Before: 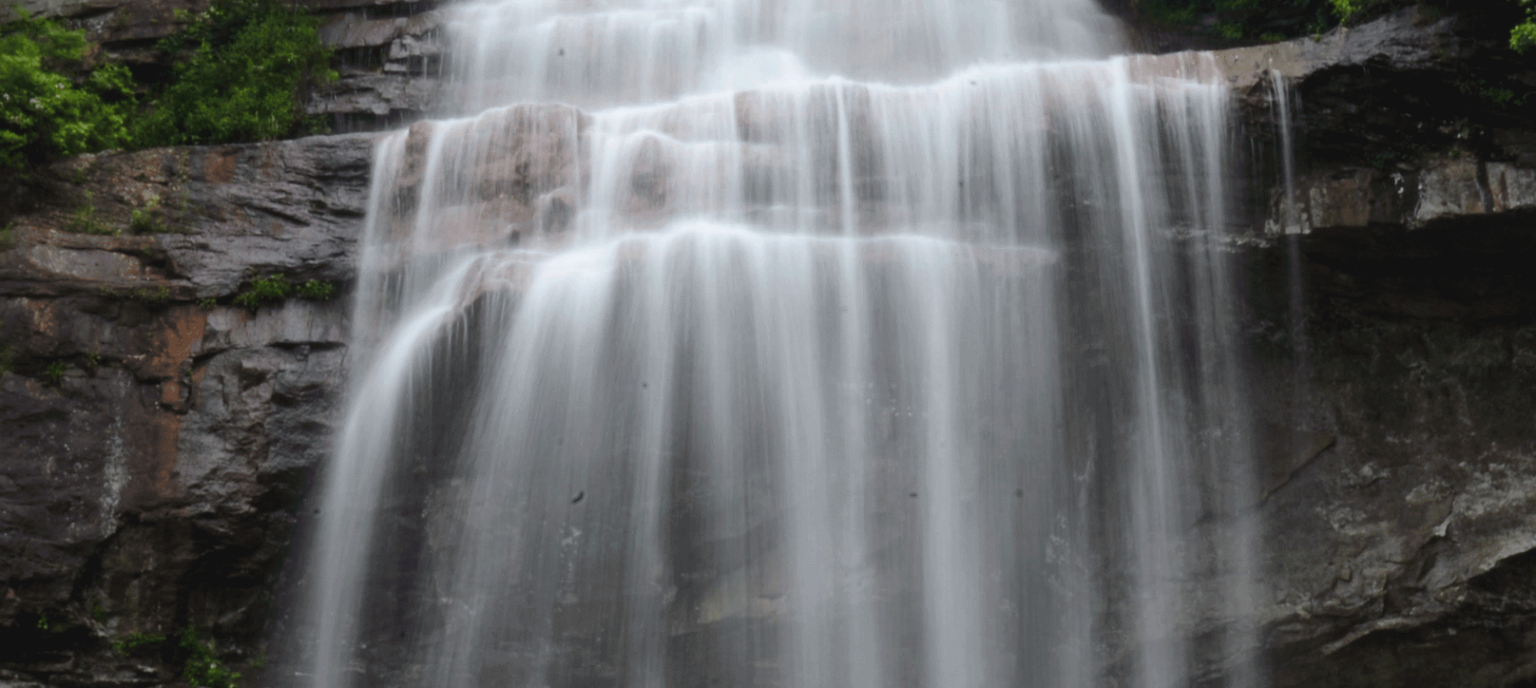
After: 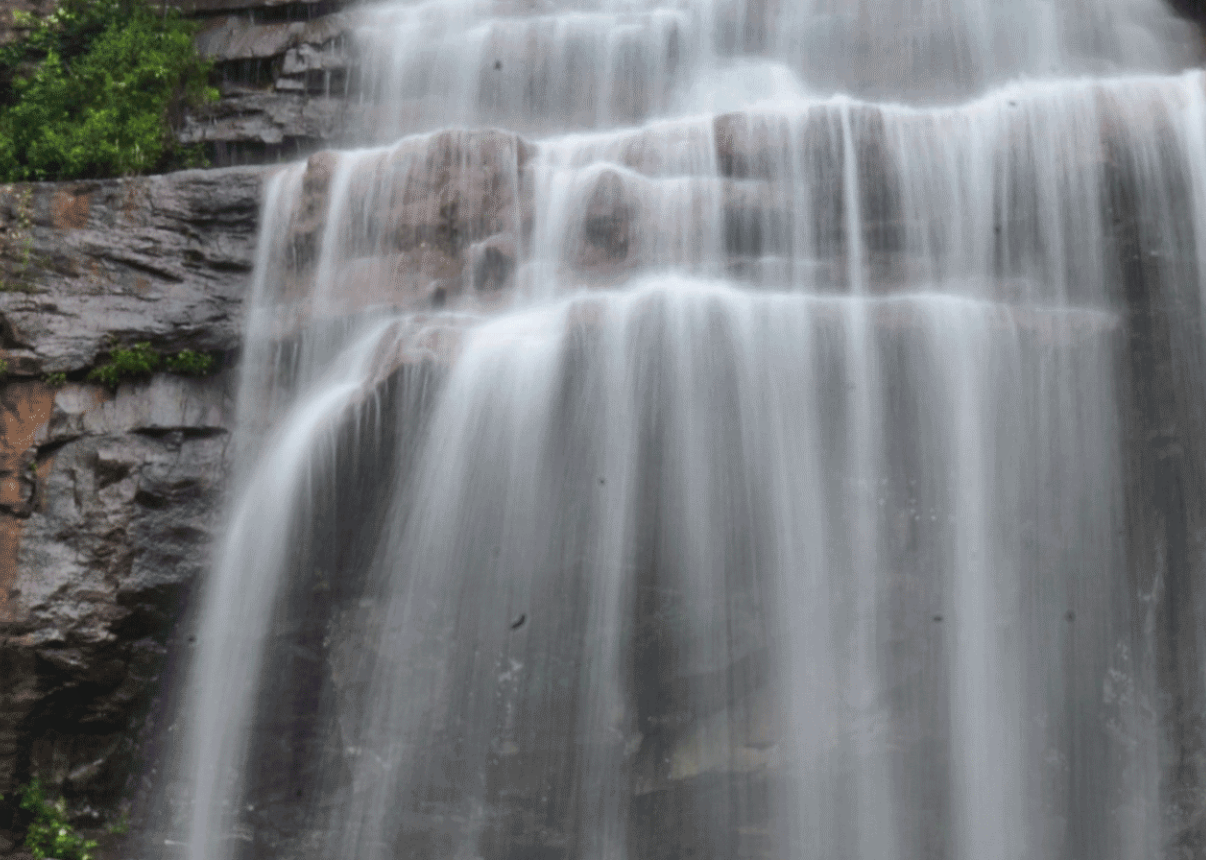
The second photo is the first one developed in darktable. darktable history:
crop: left 10.644%, right 26.528%
shadows and highlights: shadows 60, highlights -60.23, soften with gaussian
